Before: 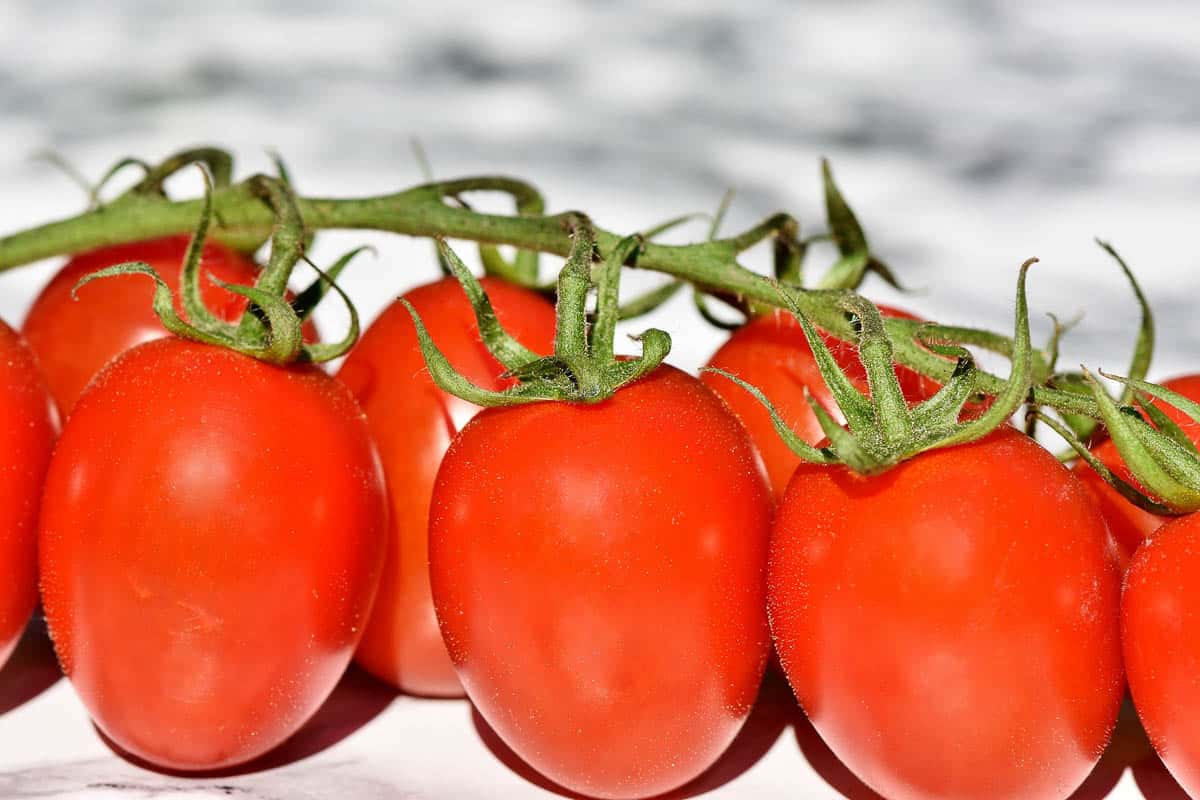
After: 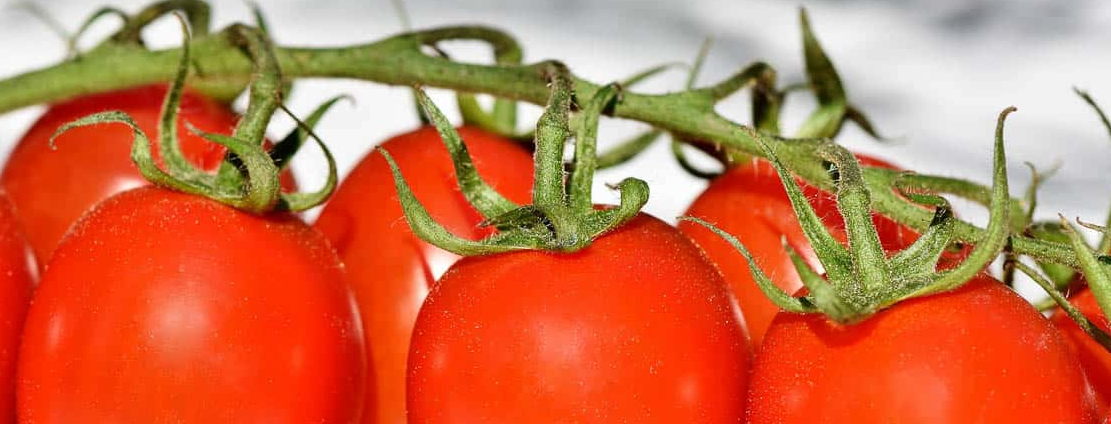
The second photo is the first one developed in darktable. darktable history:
crop: left 1.853%, top 18.973%, right 5.487%, bottom 27.912%
